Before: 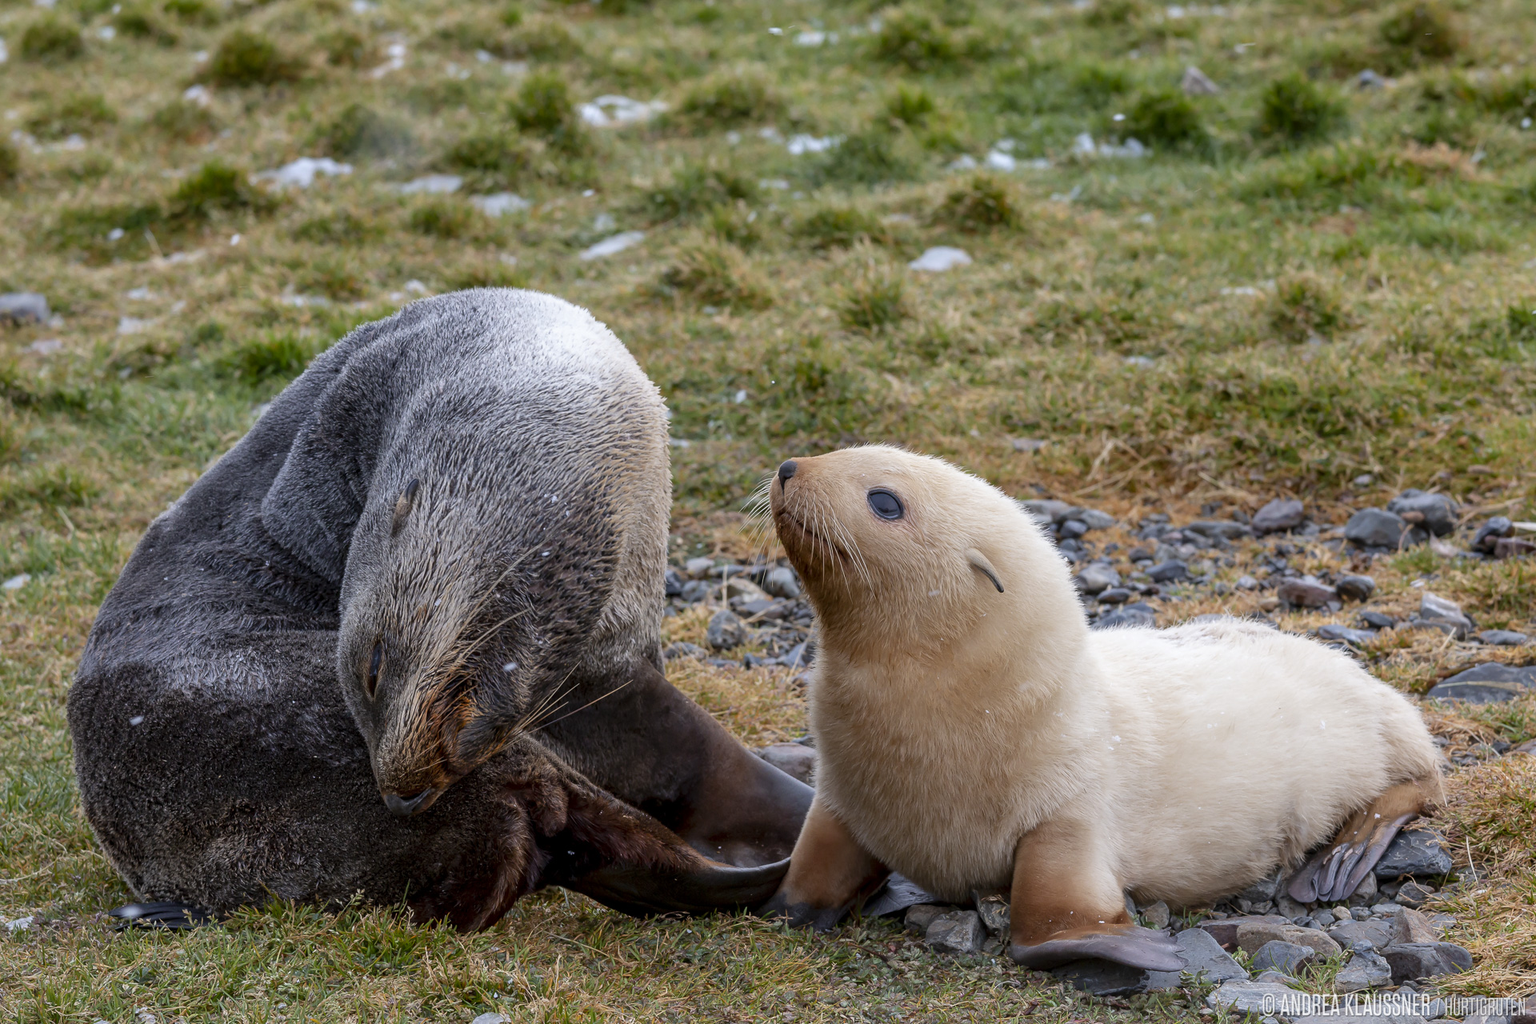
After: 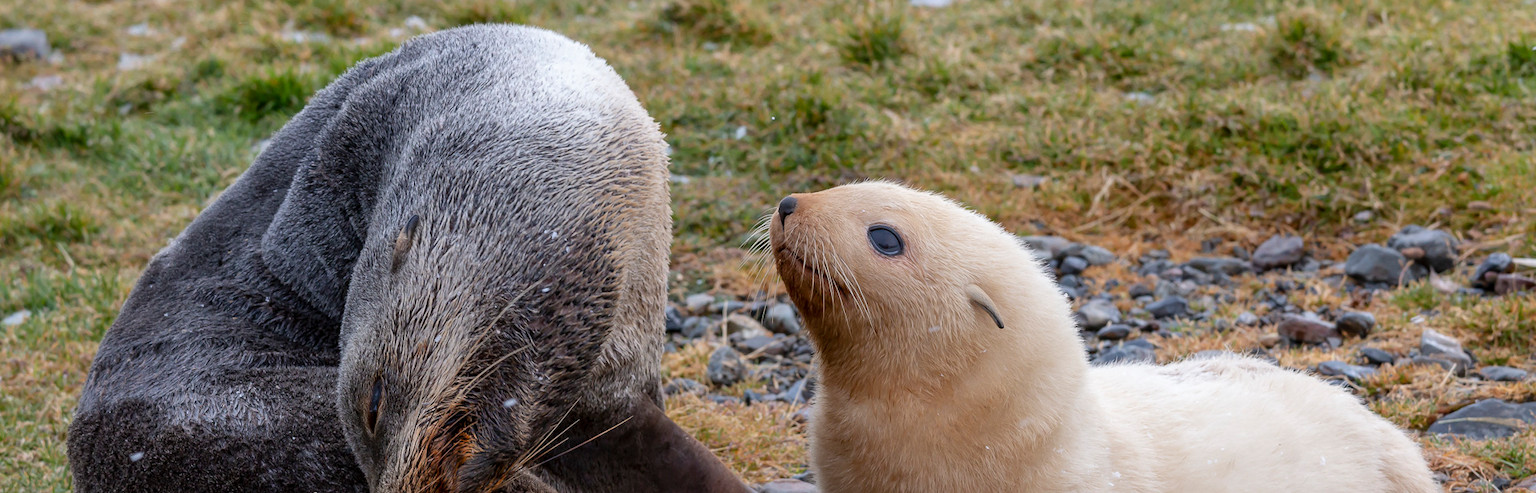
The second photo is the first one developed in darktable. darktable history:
crop and rotate: top 25.814%, bottom 25.979%
